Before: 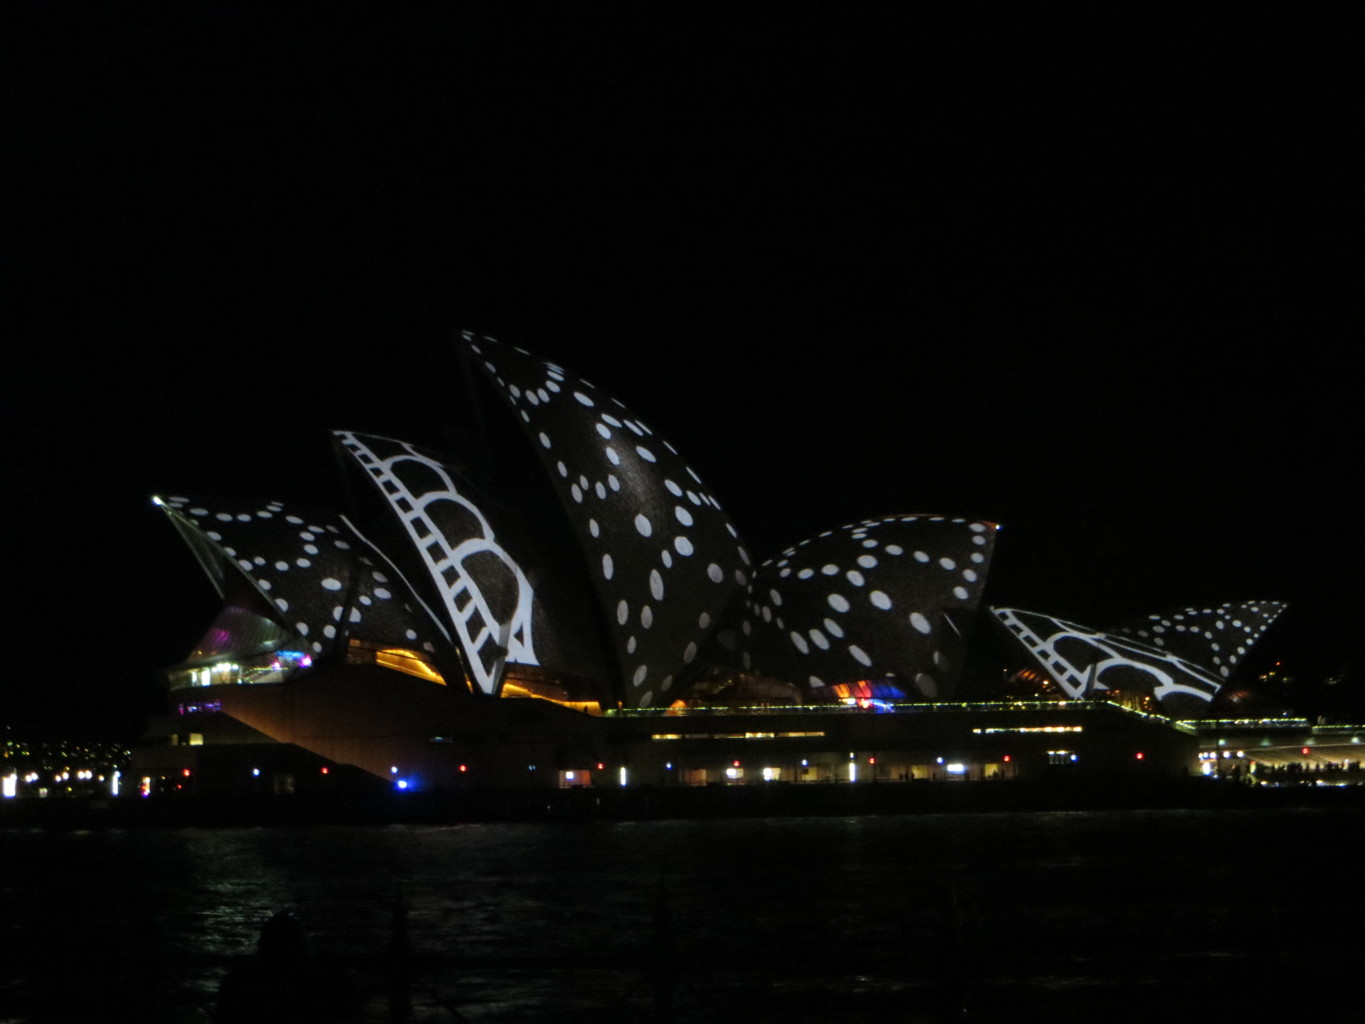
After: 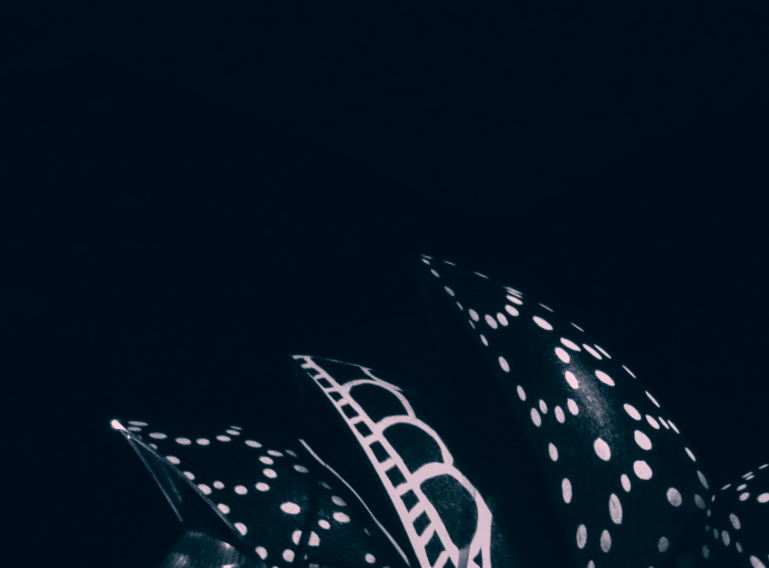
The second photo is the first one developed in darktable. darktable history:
color calibration: output gray [0.267, 0.423, 0.267, 0], gray › normalize channels true, illuminant as shot in camera, x 0.37, y 0.382, temperature 4318.85 K, gamut compression 0.008
crop and rotate: left 3.055%, top 7.474%, right 40.603%, bottom 36.979%
color correction: highlights a* 17.3, highlights b* 0.255, shadows a* -14.94, shadows b* -14.5, saturation 1.52
color zones: curves: ch0 [(0, 0.5) (0.125, 0.4) (0.25, 0.5) (0.375, 0.4) (0.5, 0.4) (0.625, 0.35) (0.75, 0.35) (0.875, 0.5)]; ch1 [(0, 0.35) (0.125, 0.45) (0.25, 0.35) (0.375, 0.35) (0.5, 0.35) (0.625, 0.35) (0.75, 0.45) (0.875, 0.35)]; ch2 [(0, 0.6) (0.125, 0.5) (0.25, 0.5) (0.375, 0.6) (0.5, 0.6) (0.625, 0.5) (0.75, 0.5) (0.875, 0.5)], mix 22.34%
local contrast: on, module defaults
exposure: black level correction 0, exposure -0.801 EV, compensate exposure bias true, compensate highlight preservation false
shadows and highlights: highlights color adjustment 0.165%, low approximation 0.01, soften with gaussian
